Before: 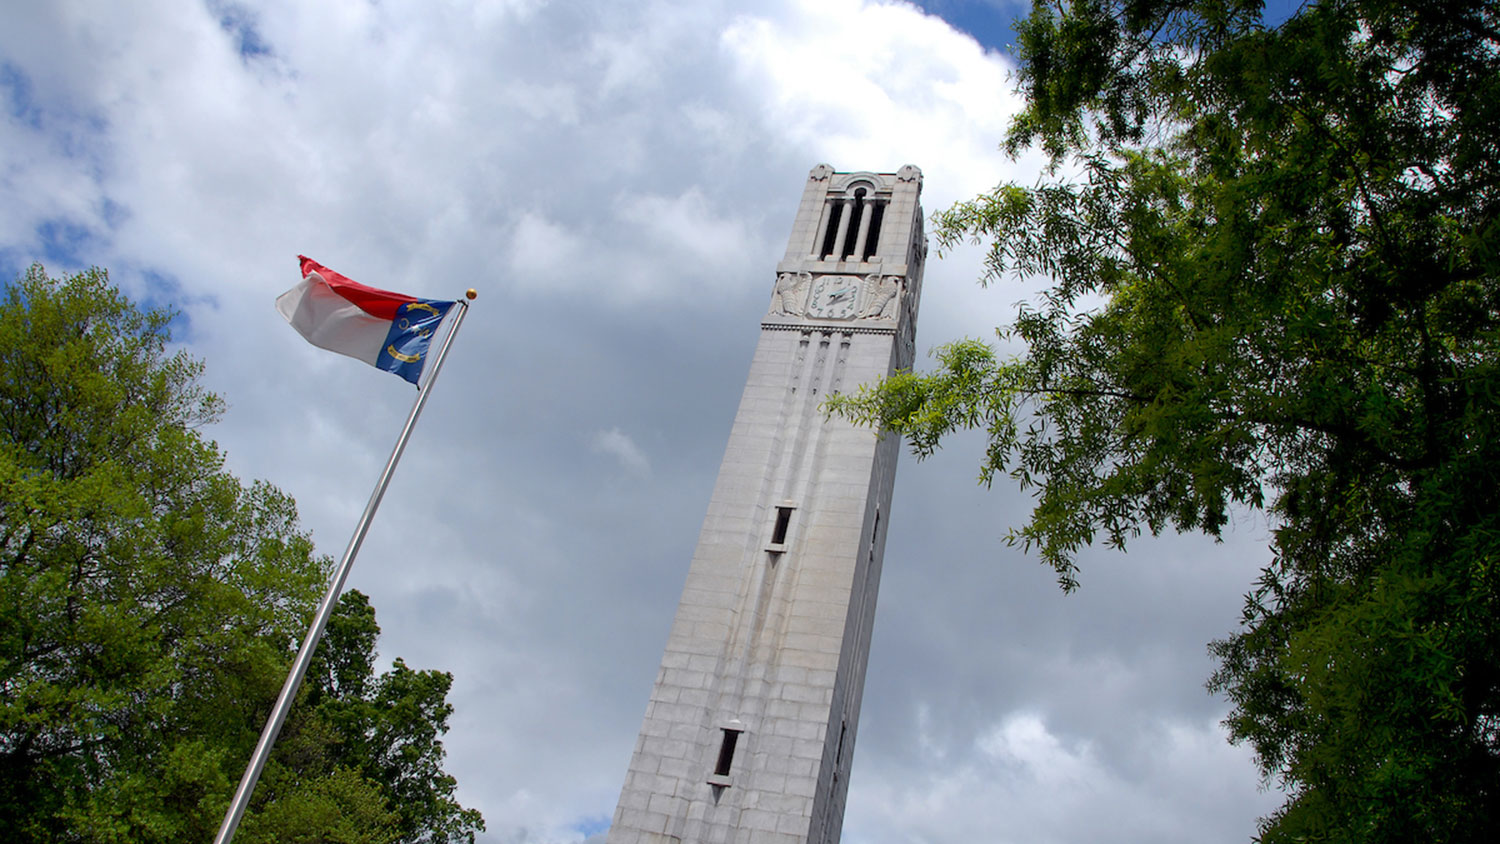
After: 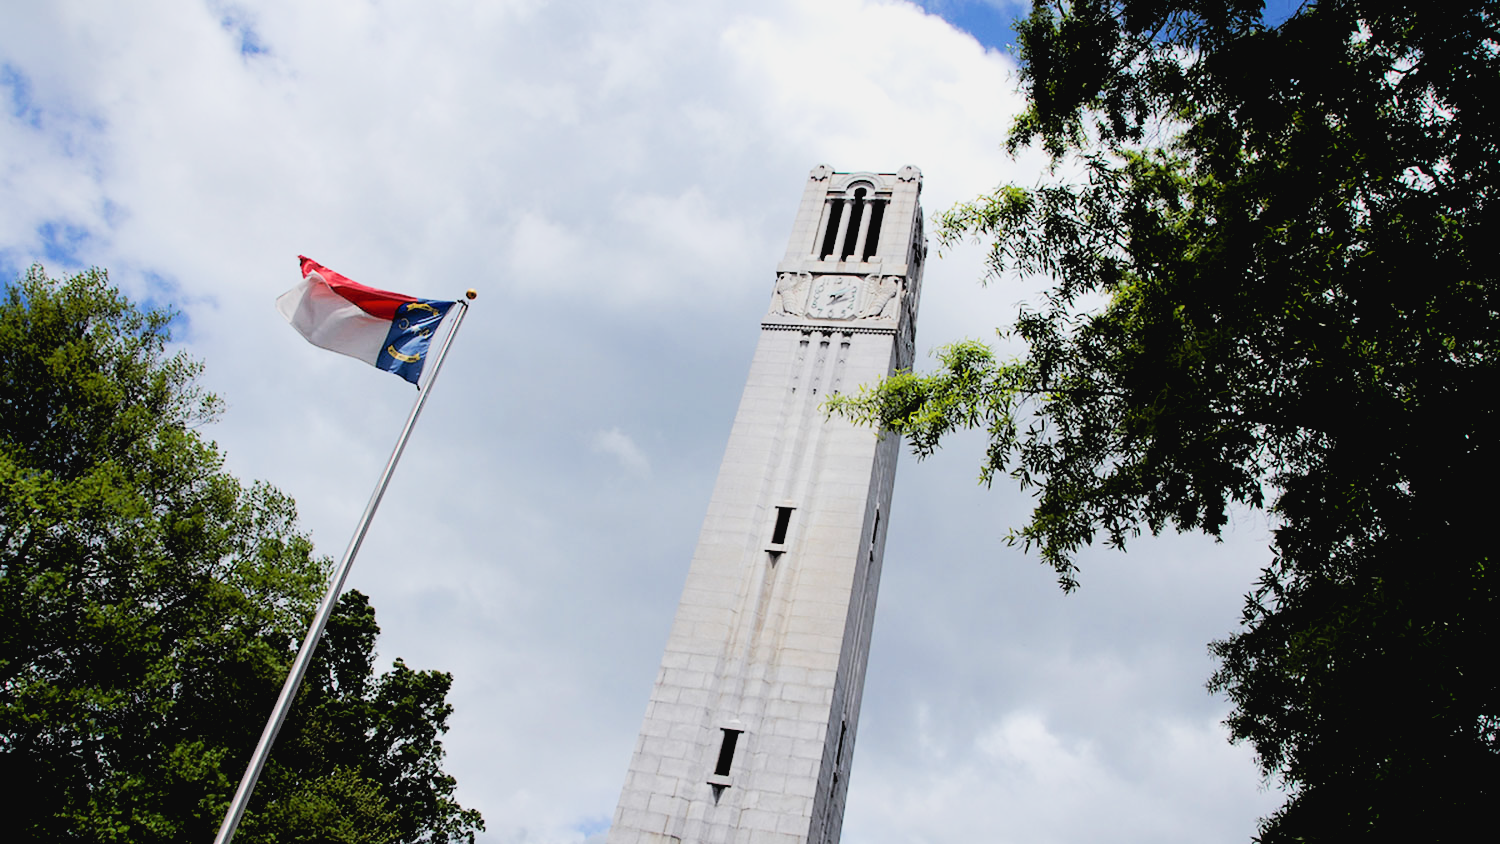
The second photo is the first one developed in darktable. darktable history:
tone curve: curves: ch0 [(0.003, 0.029) (0.188, 0.252) (0.46, 0.56) (0.608, 0.748) (0.871, 0.955) (1, 1)]; ch1 [(0, 0) (0.35, 0.356) (0.45, 0.453) (0.508, 0.515) (0.618, 0.634) (1, 1)]; ch2 [(0, 0) (0.456, 0.469) (0.5, 0.5) (0.634, 0.625) (1, 1)], preserve colors none
filmic rgb: black relative exposure -2.82 EV, white relative exposure 4.56 EV, hardness 1.74, contrast 1.249
